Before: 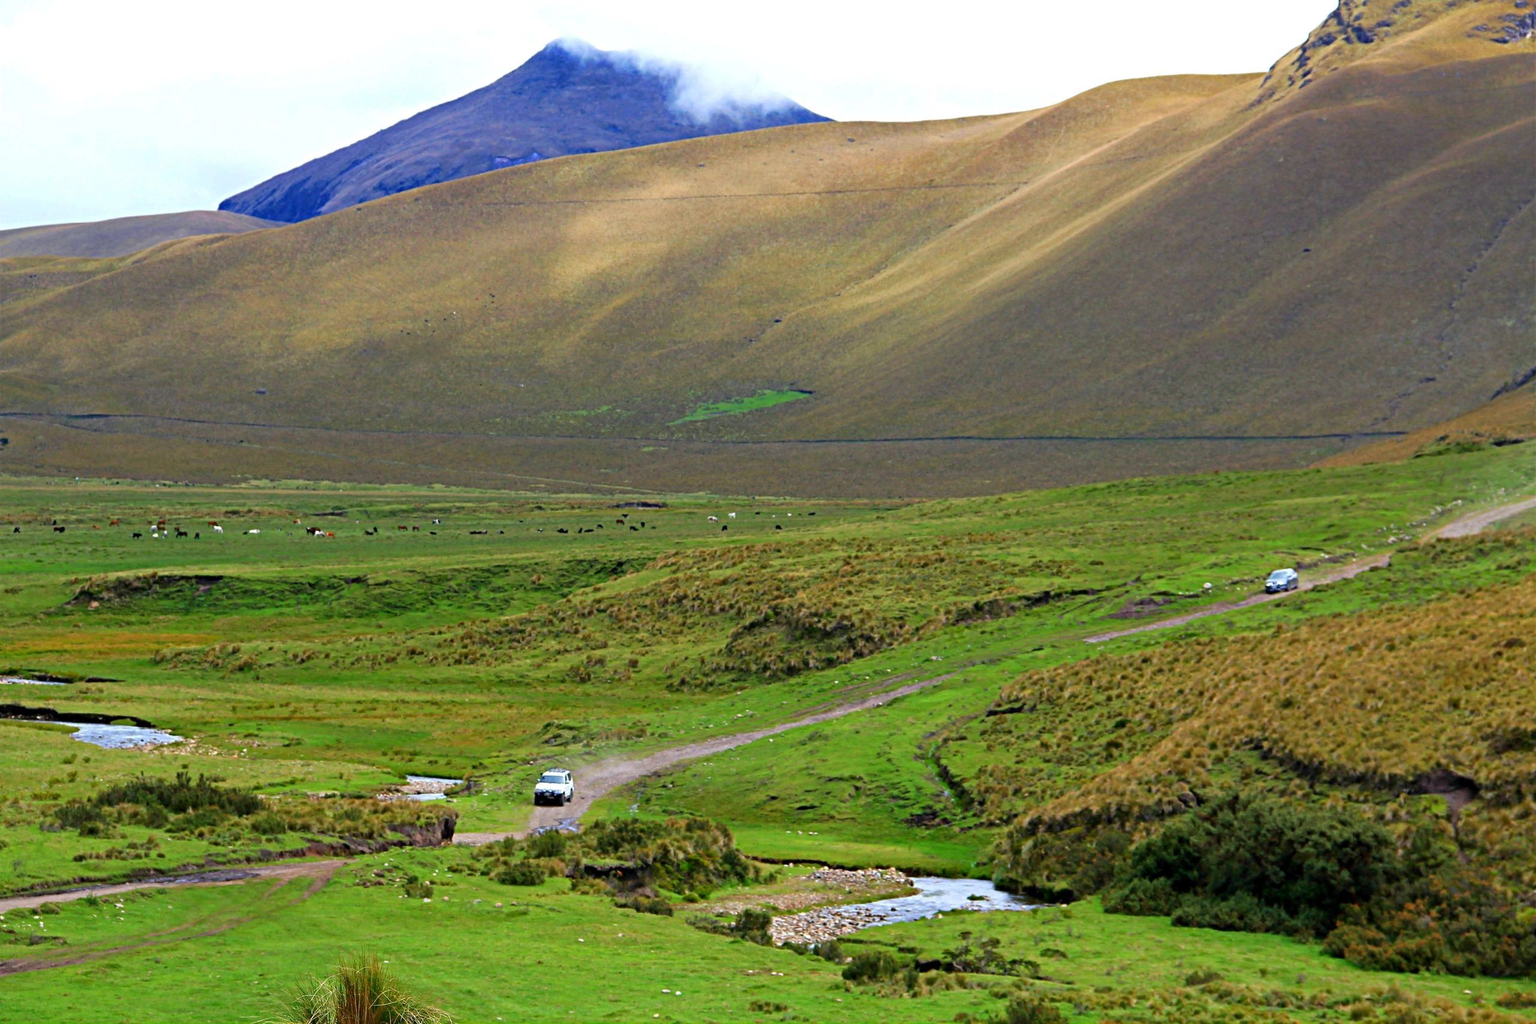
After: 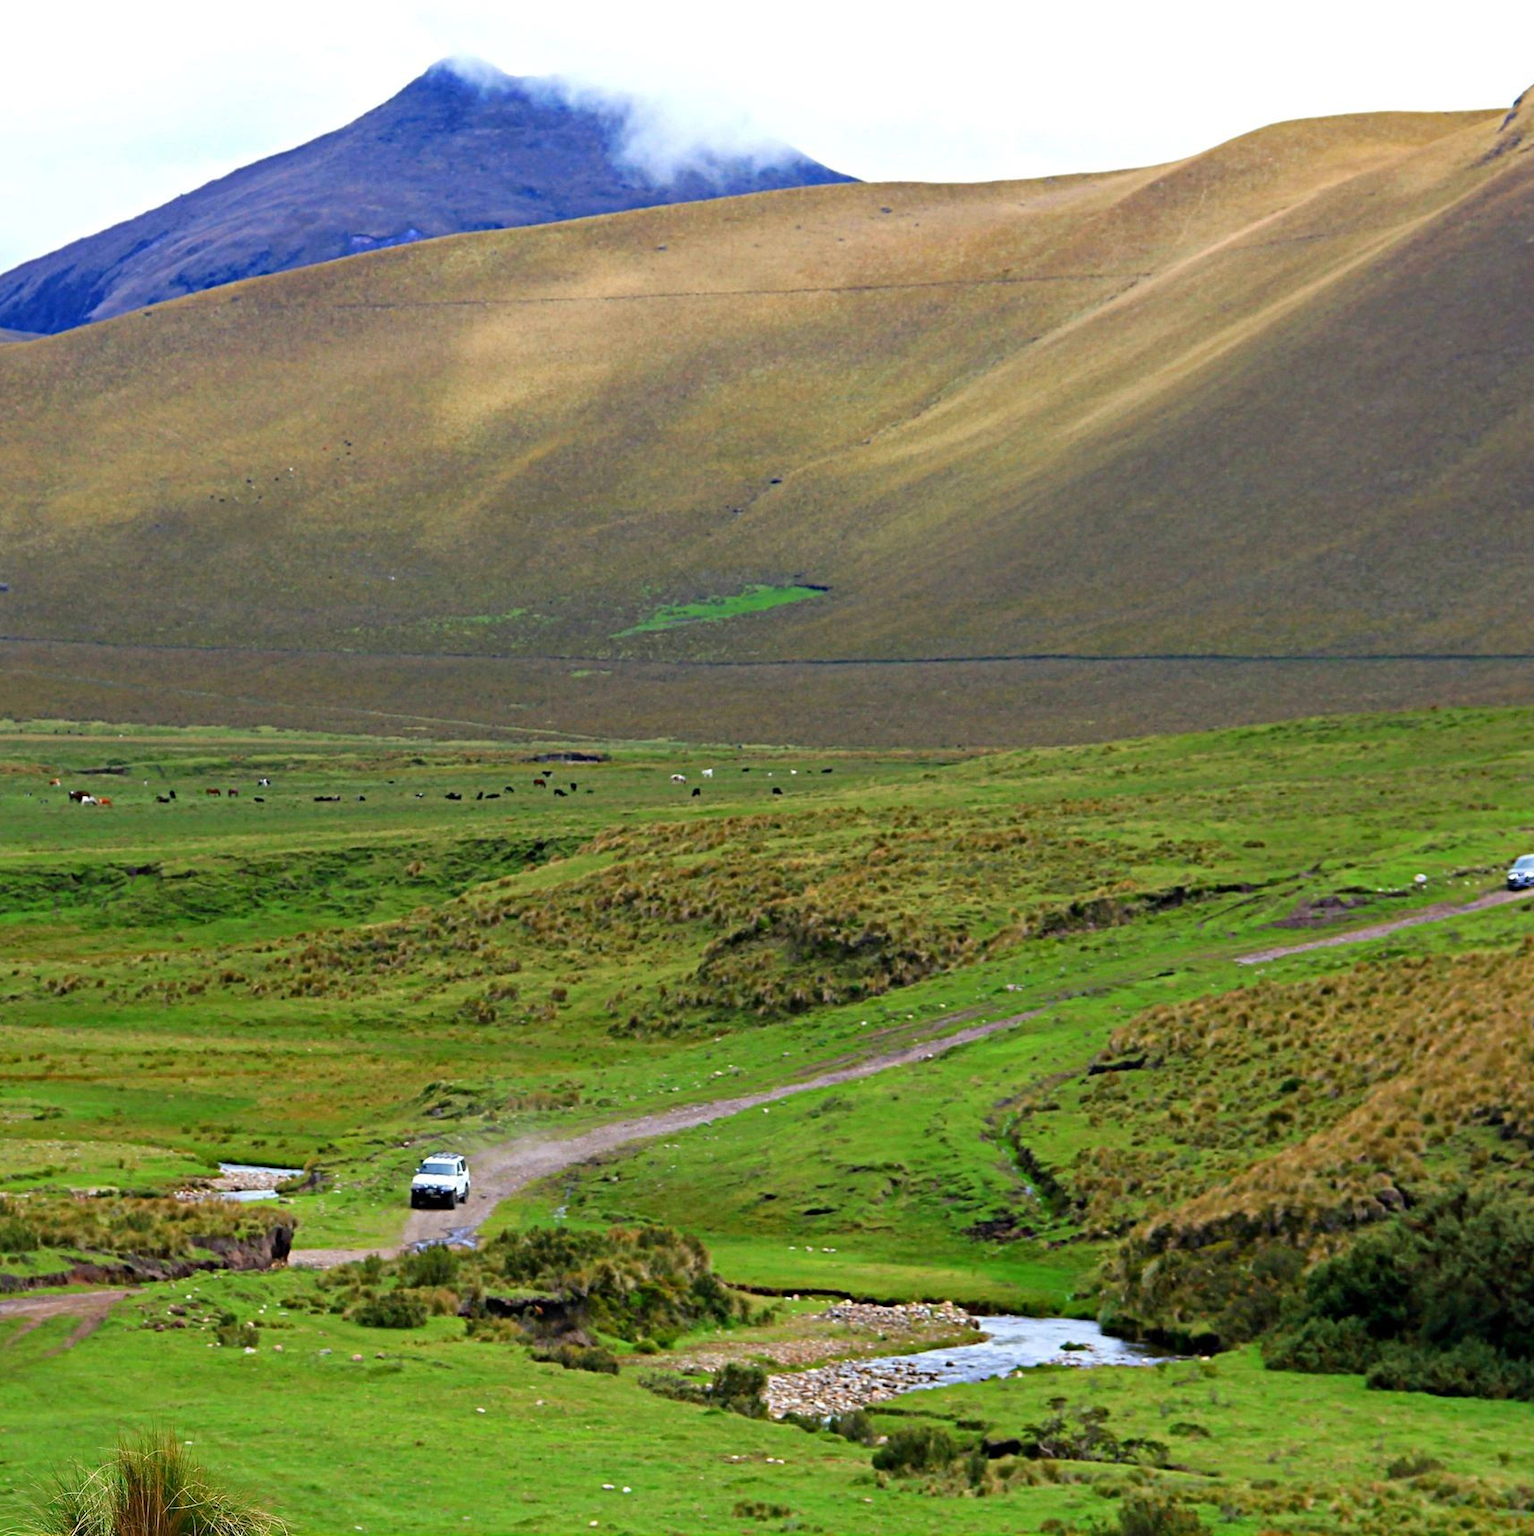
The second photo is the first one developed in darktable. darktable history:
crop: left 16.975%, right 16.386%
